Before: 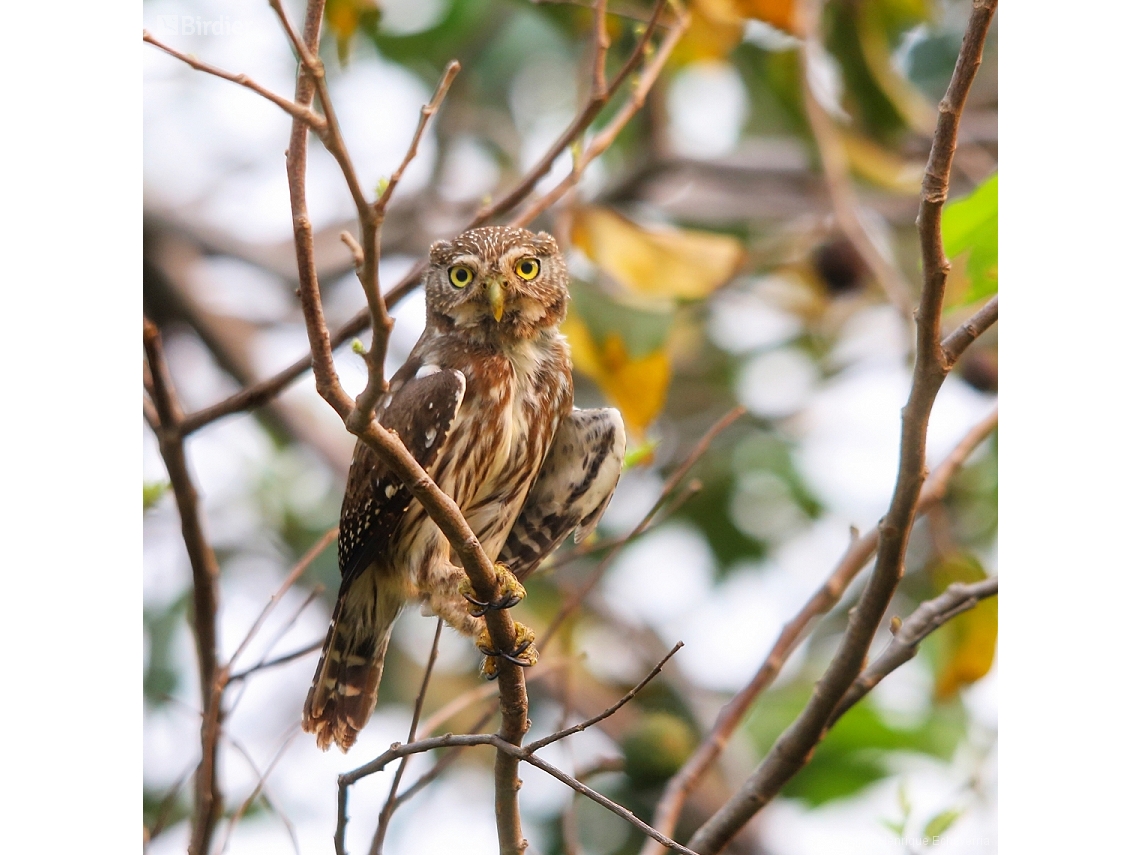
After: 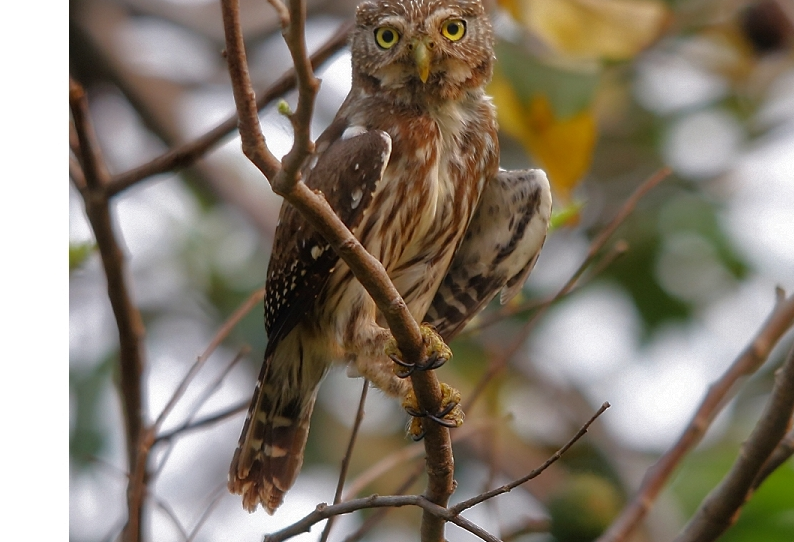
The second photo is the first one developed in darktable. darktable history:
base curve: curves: ch0 [(0, 0) (0.826, 0.587) (1, 1)]
crop: left 6.548%, top 27.982%, right 23.742%, bottom 8.615%
